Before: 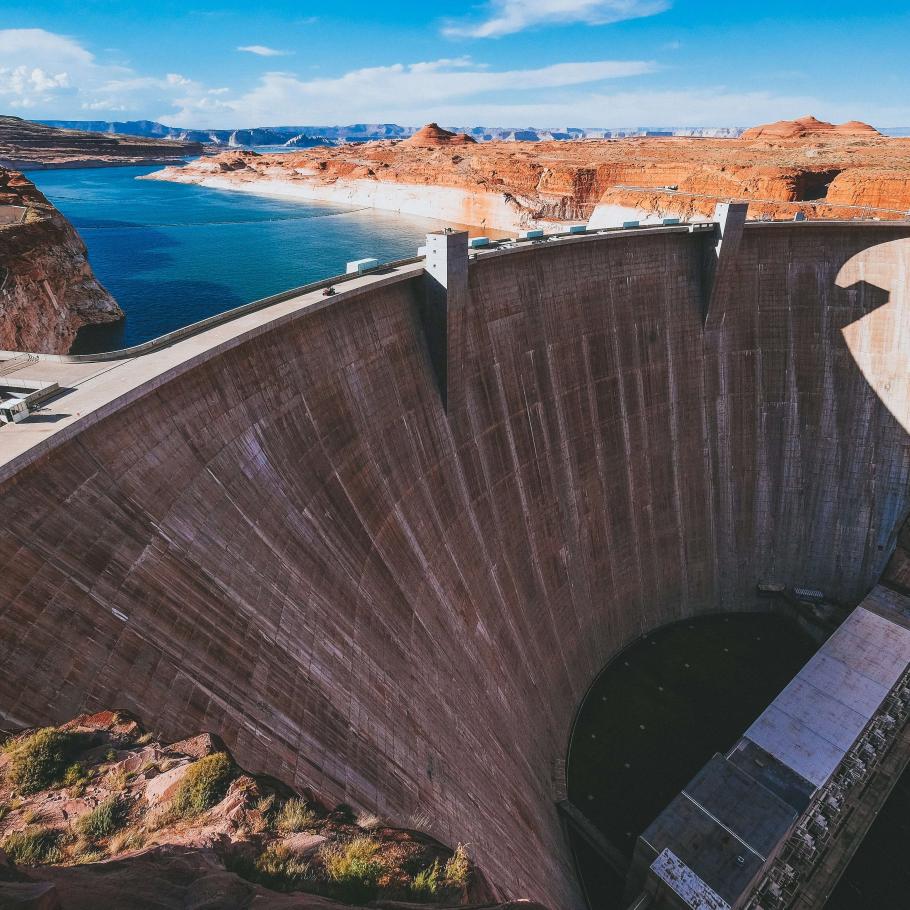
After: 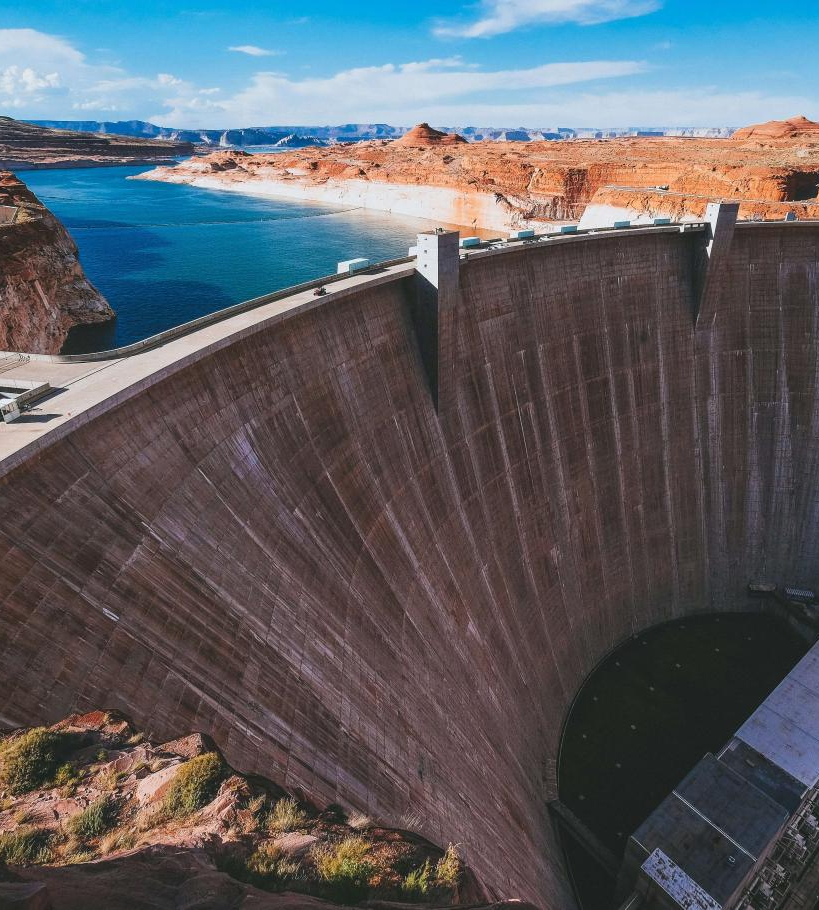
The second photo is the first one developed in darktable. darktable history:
crop and rotate: left 1.088%, right 8.807%
tone equalizer: on, module defaults
